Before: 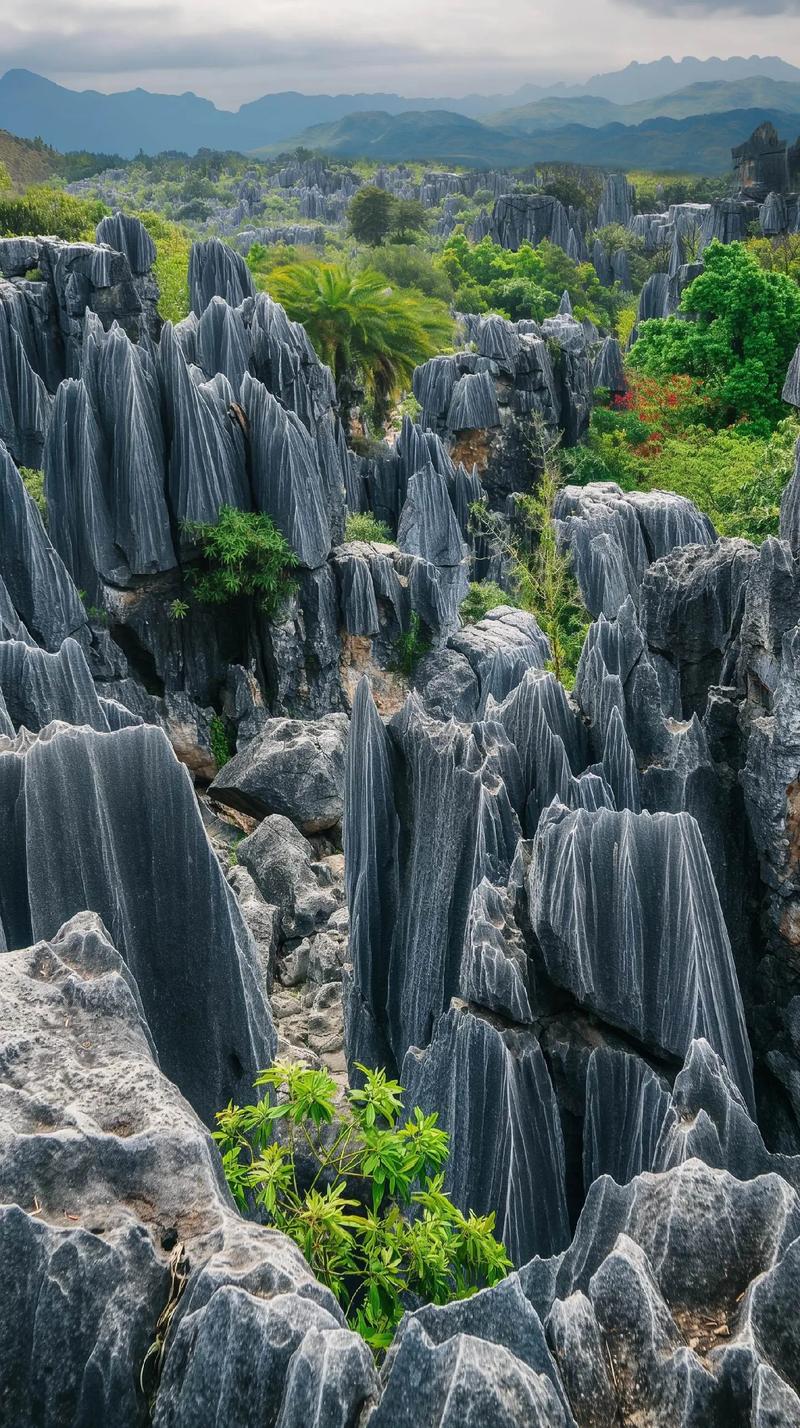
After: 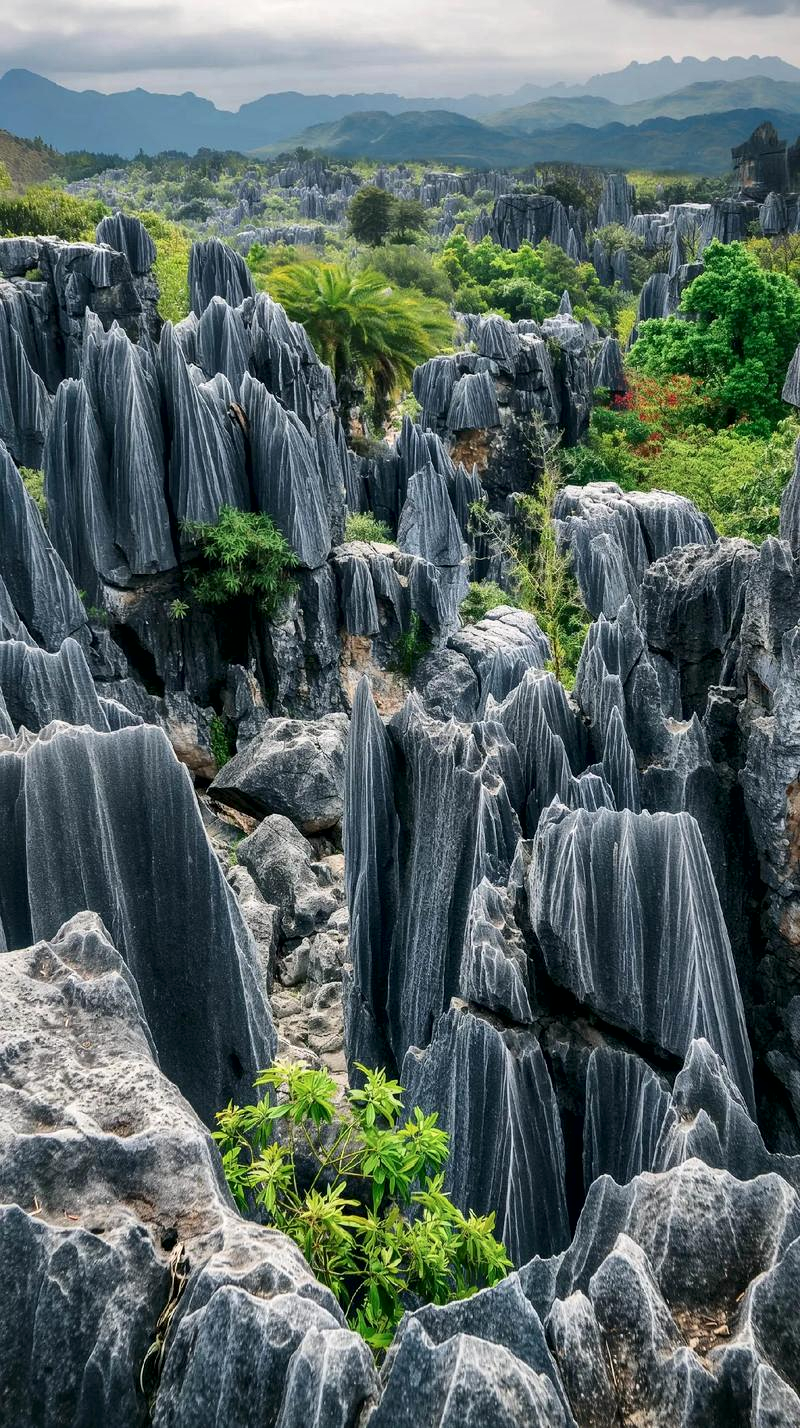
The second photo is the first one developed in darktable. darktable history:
local contrast: mode bilateral grid, contrast 25, coarseness 61, detail 152%, midtone range 0.2
